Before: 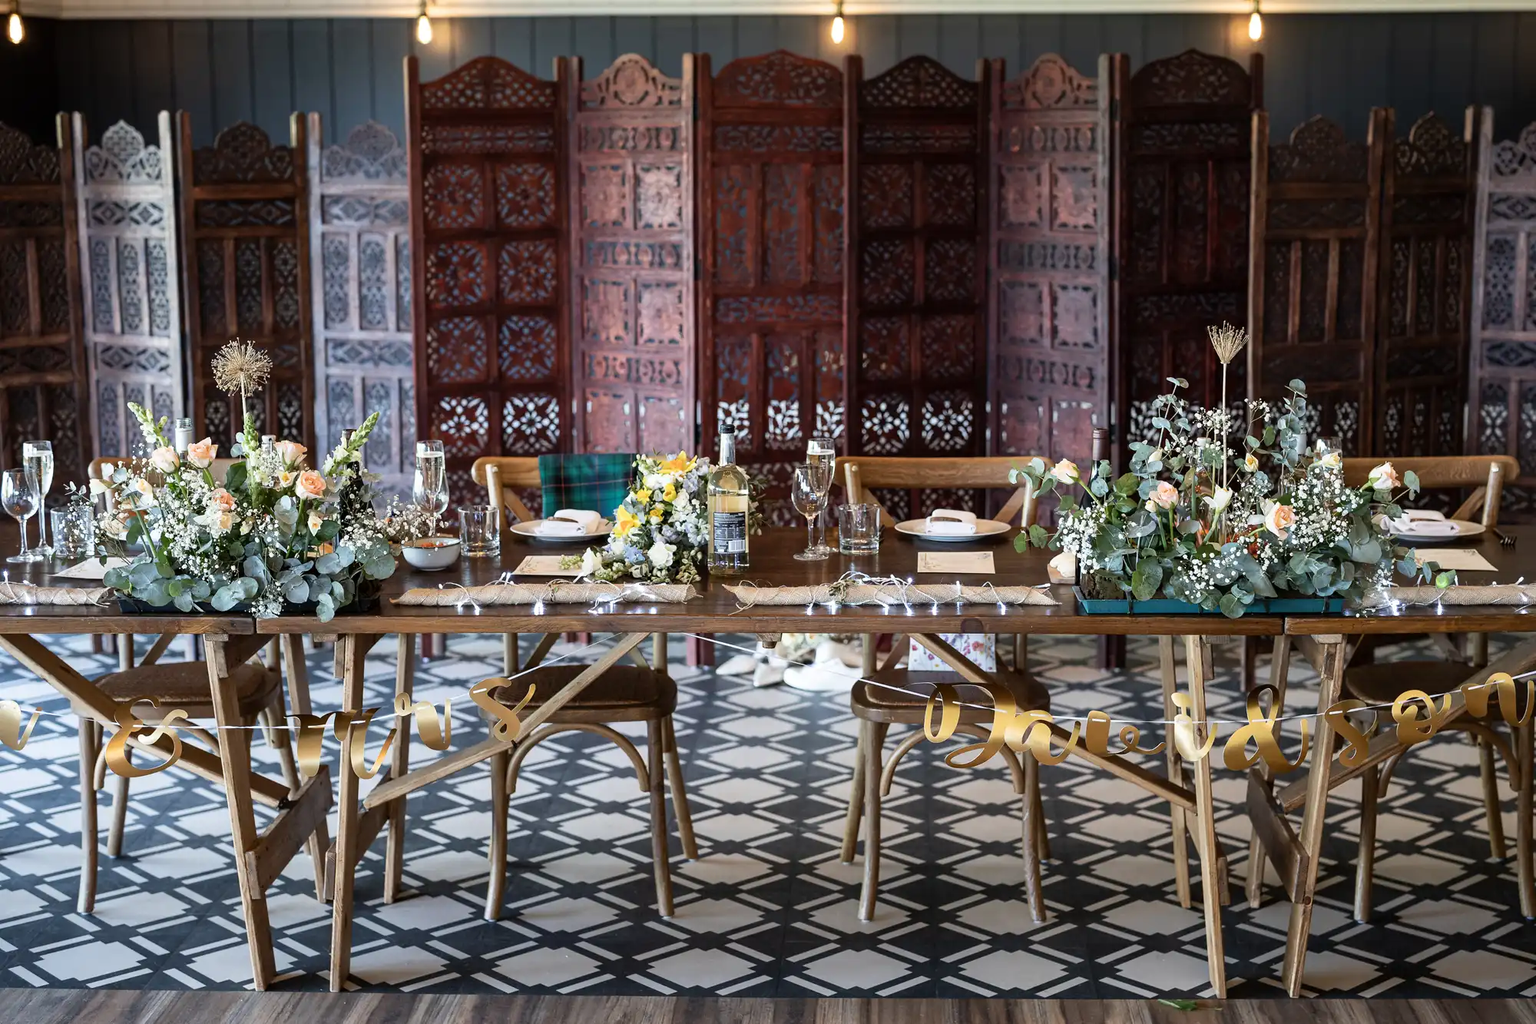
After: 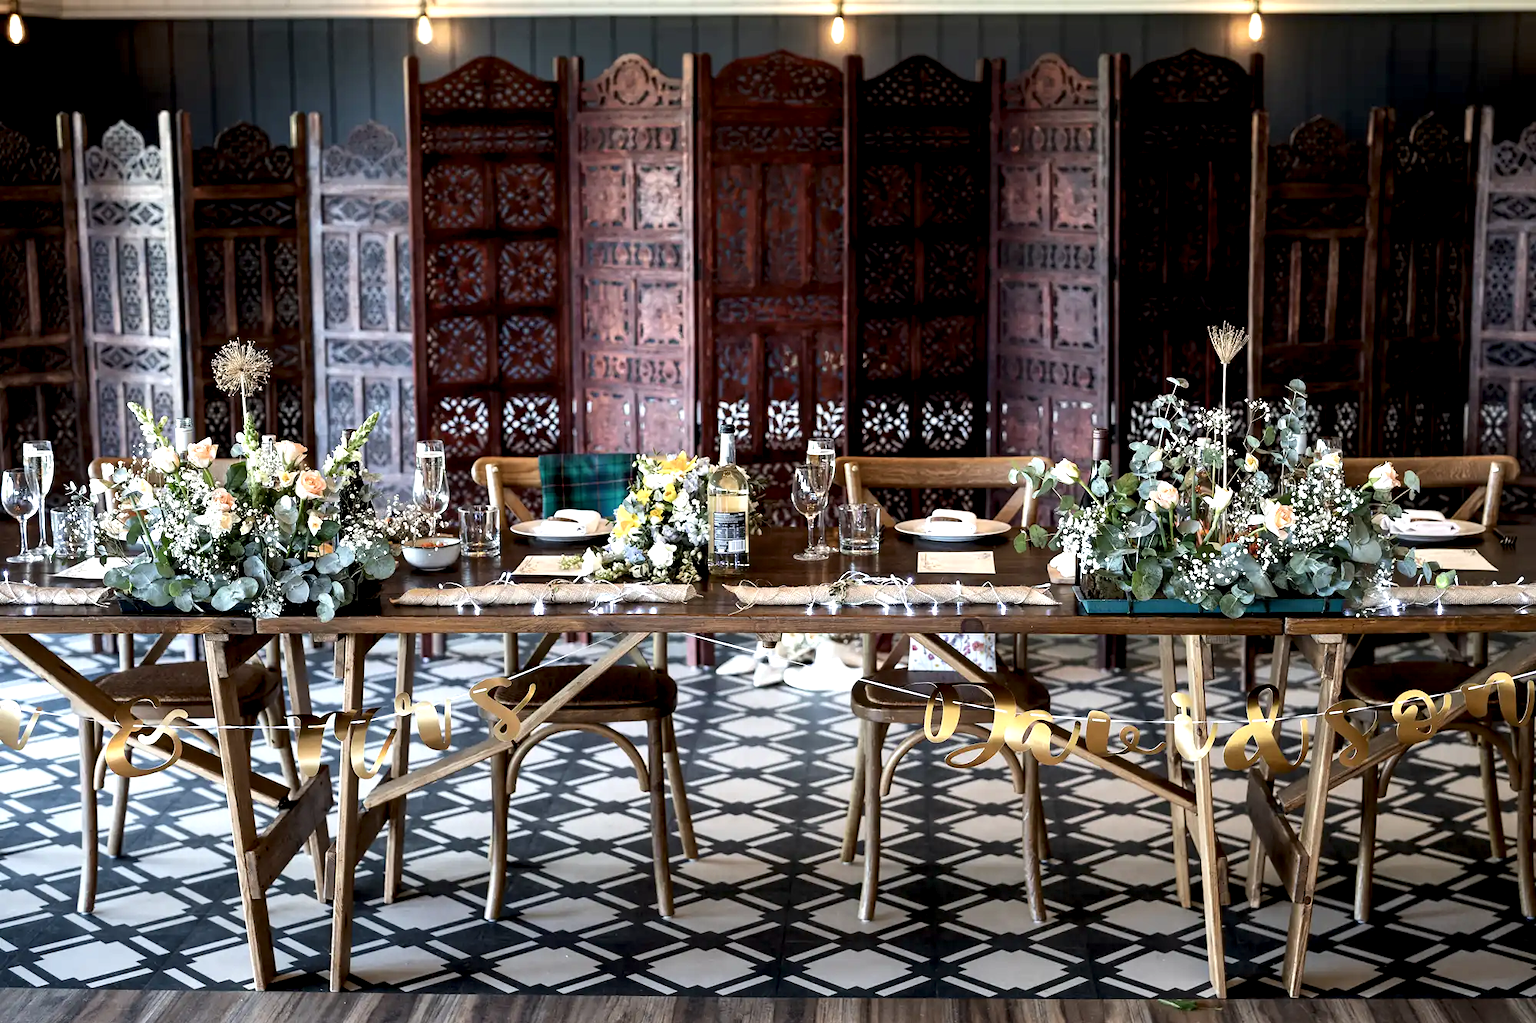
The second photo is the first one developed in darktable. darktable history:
local contrast: highlights 165%, shadows 153%, detail 139%, midtone range 0.257
